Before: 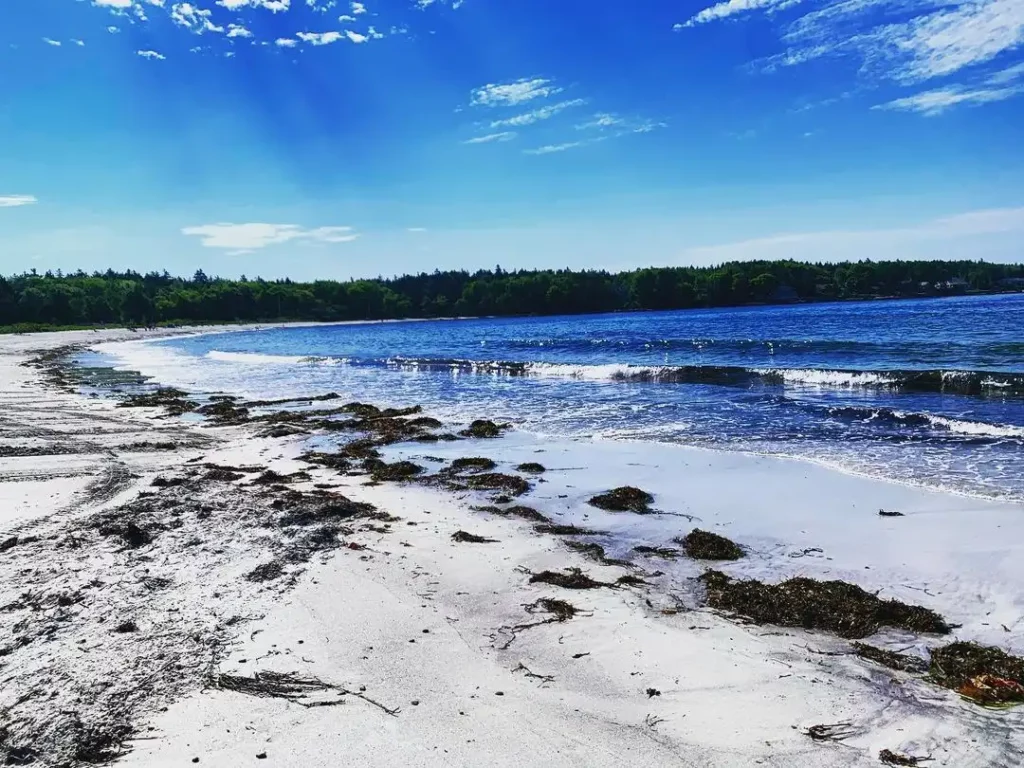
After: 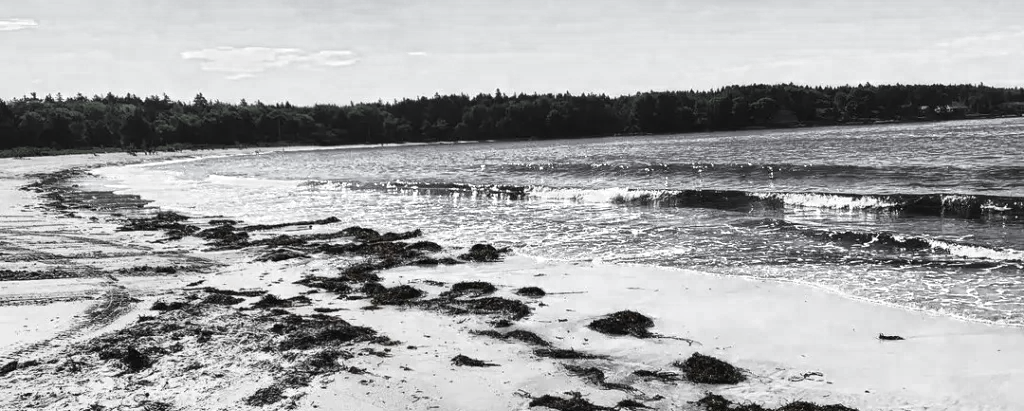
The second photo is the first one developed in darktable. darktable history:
crop and rotate: top 23.043%, bottom 23.437%
color zones: curves: ch0 [(0, 0.613) (0.01, 0.613) (0.245, 0.448) (0.498, 0.529) (0.642, 0.665) (0.879, 0.777) (0.99, 0.613)]; ch1 [(0, 0.035) (0.121, 0.189) (0.259, 0.197) (0.415, 0.061) (0.589, 0.022) (0.732, 0.022) (0.857, 0.026) (0.991, 0.053)]
shadows and highlights: shadows 37.27, highlights -28.18, soften with gaussian
